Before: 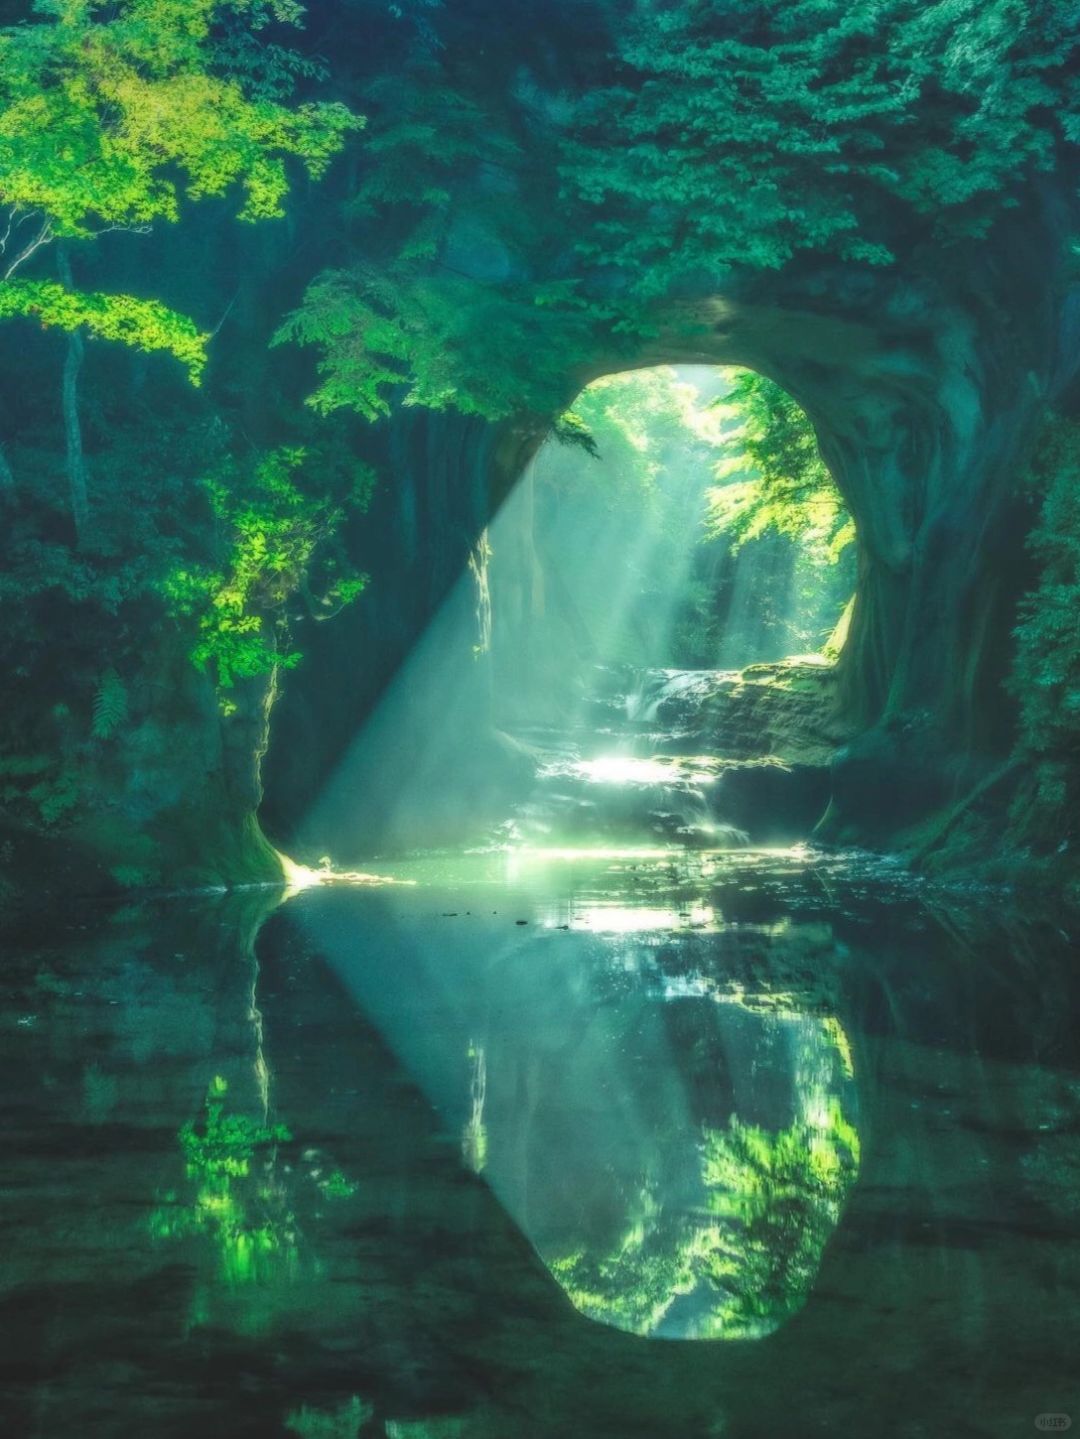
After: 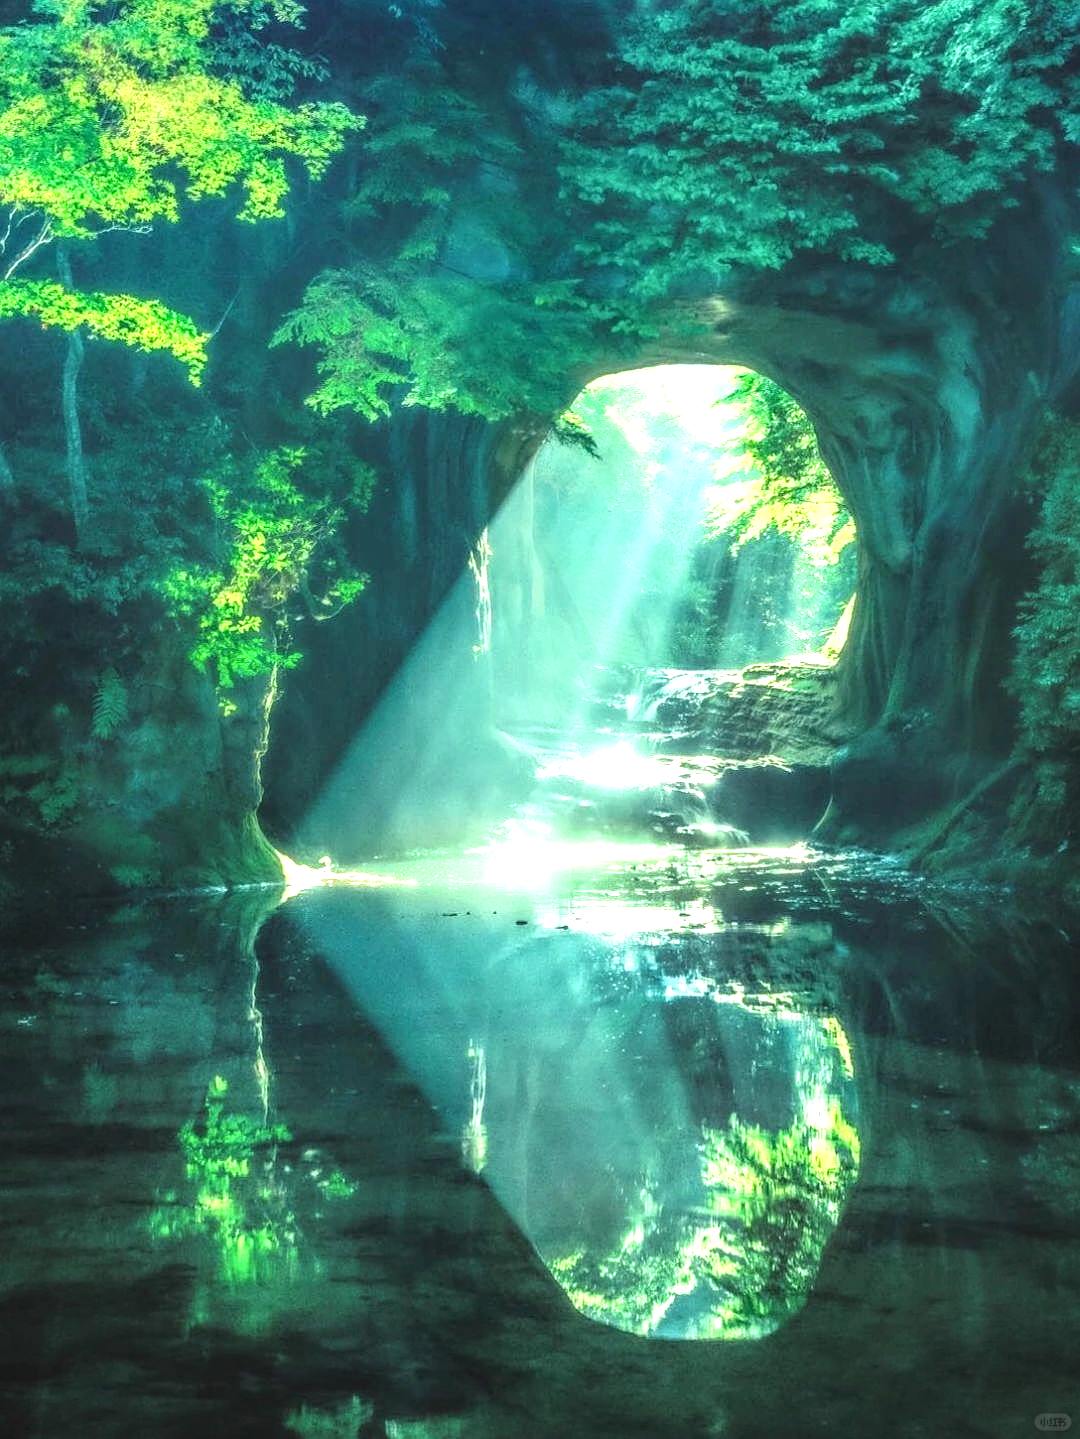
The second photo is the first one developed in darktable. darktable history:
tone equalizer: -8 EV -1.1 EV, -7 EV -0.972 EV, -6 EV -0.888 EV, -5 EV -0.596 EV, -3 EV 0.571 EV, -2 EV 0.892 EV, -1 EV 1 EV, +0 EV 1.07 EV
local contrast: detail 130%
sharpen: on, module defaults
